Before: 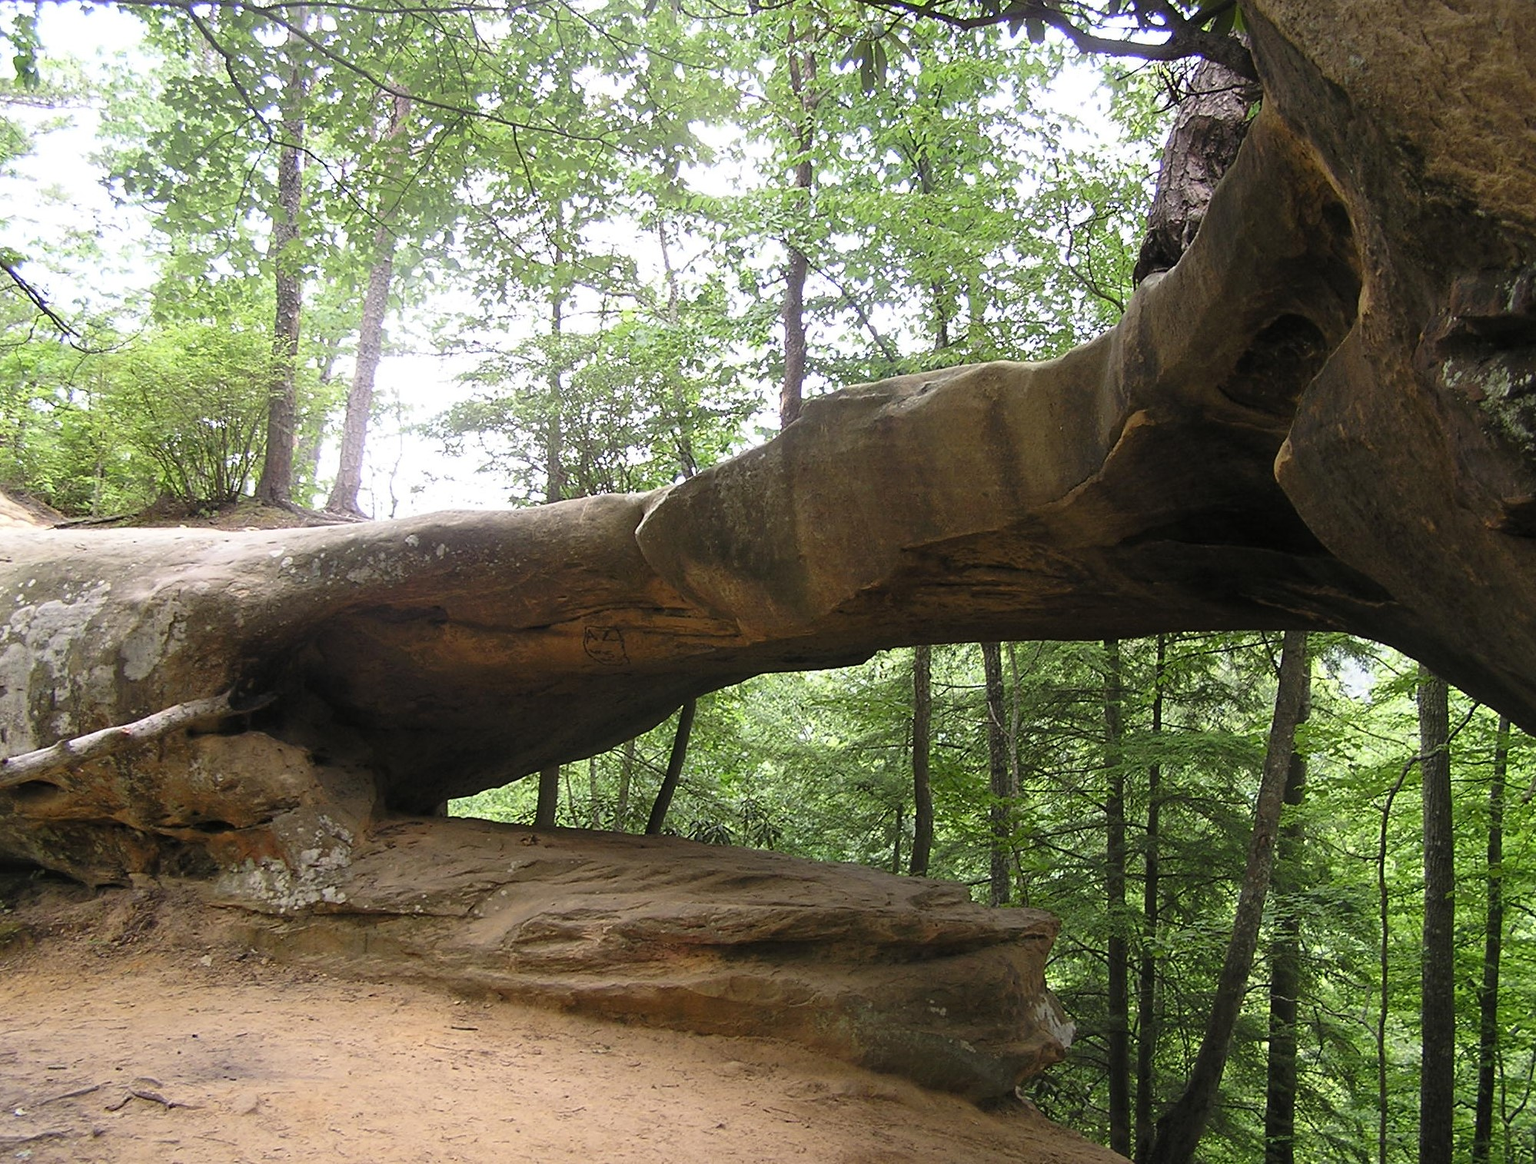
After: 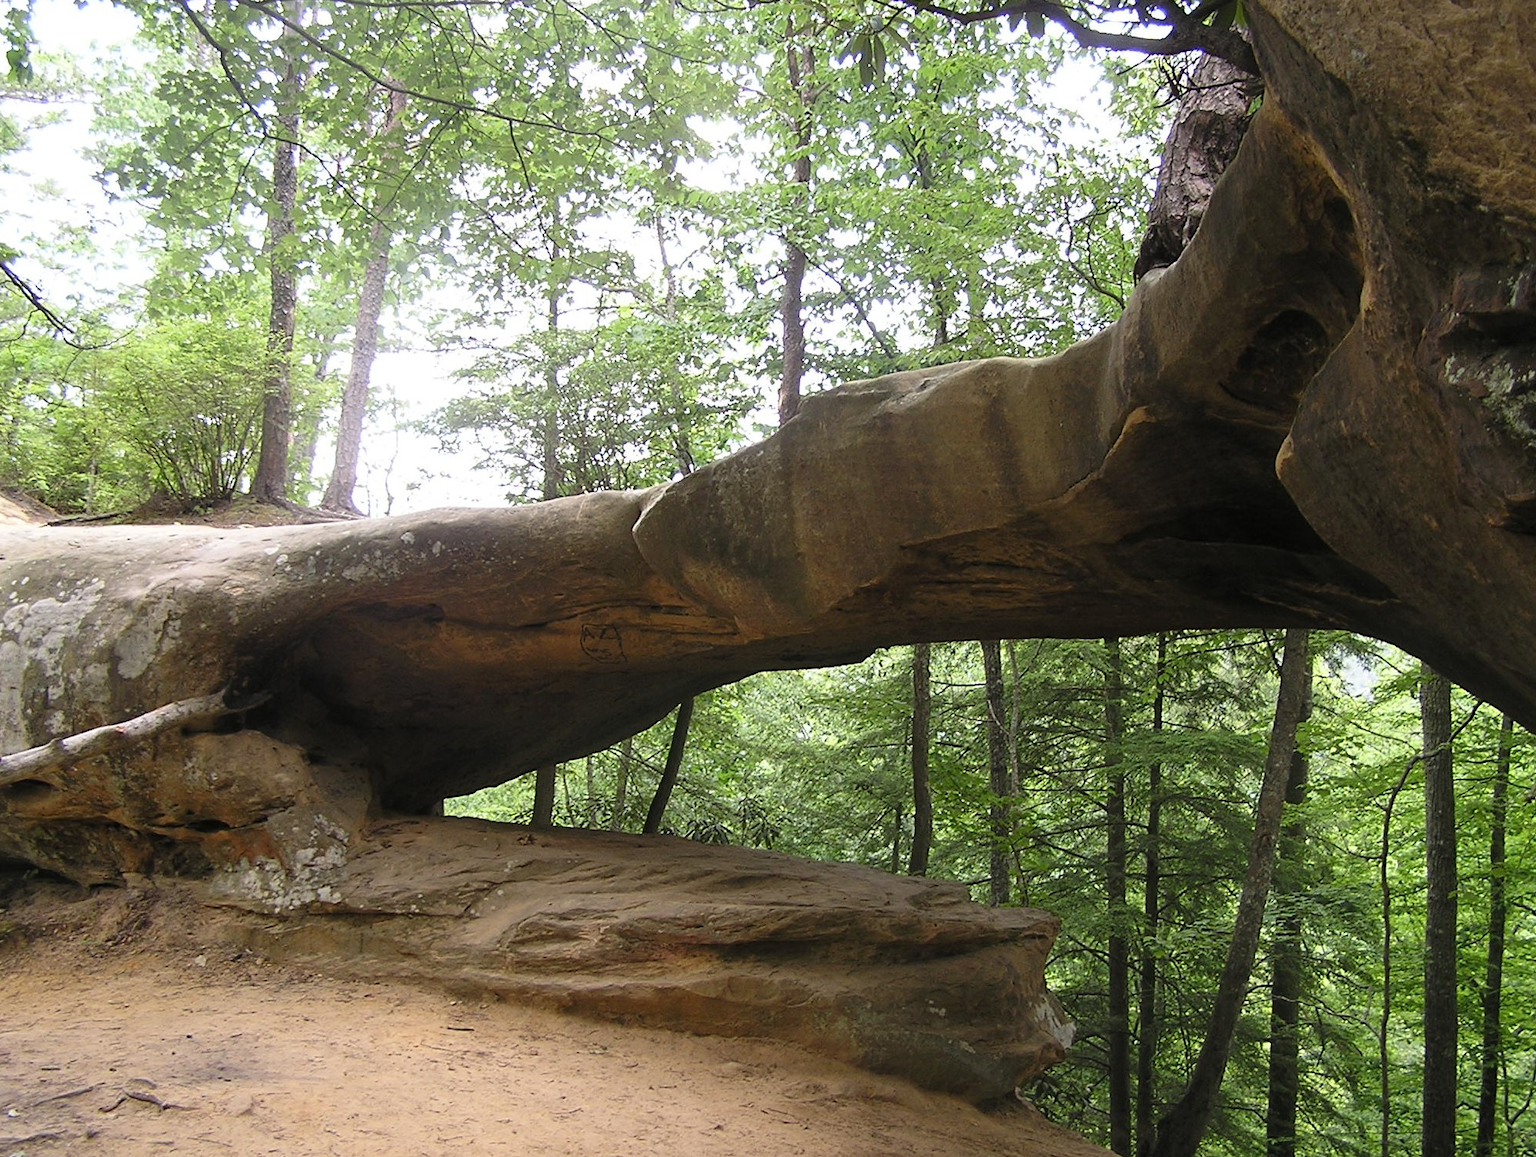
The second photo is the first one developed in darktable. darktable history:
crop: left 0.473%, top 0.533%, right 0.129%, bottom 0.632%
